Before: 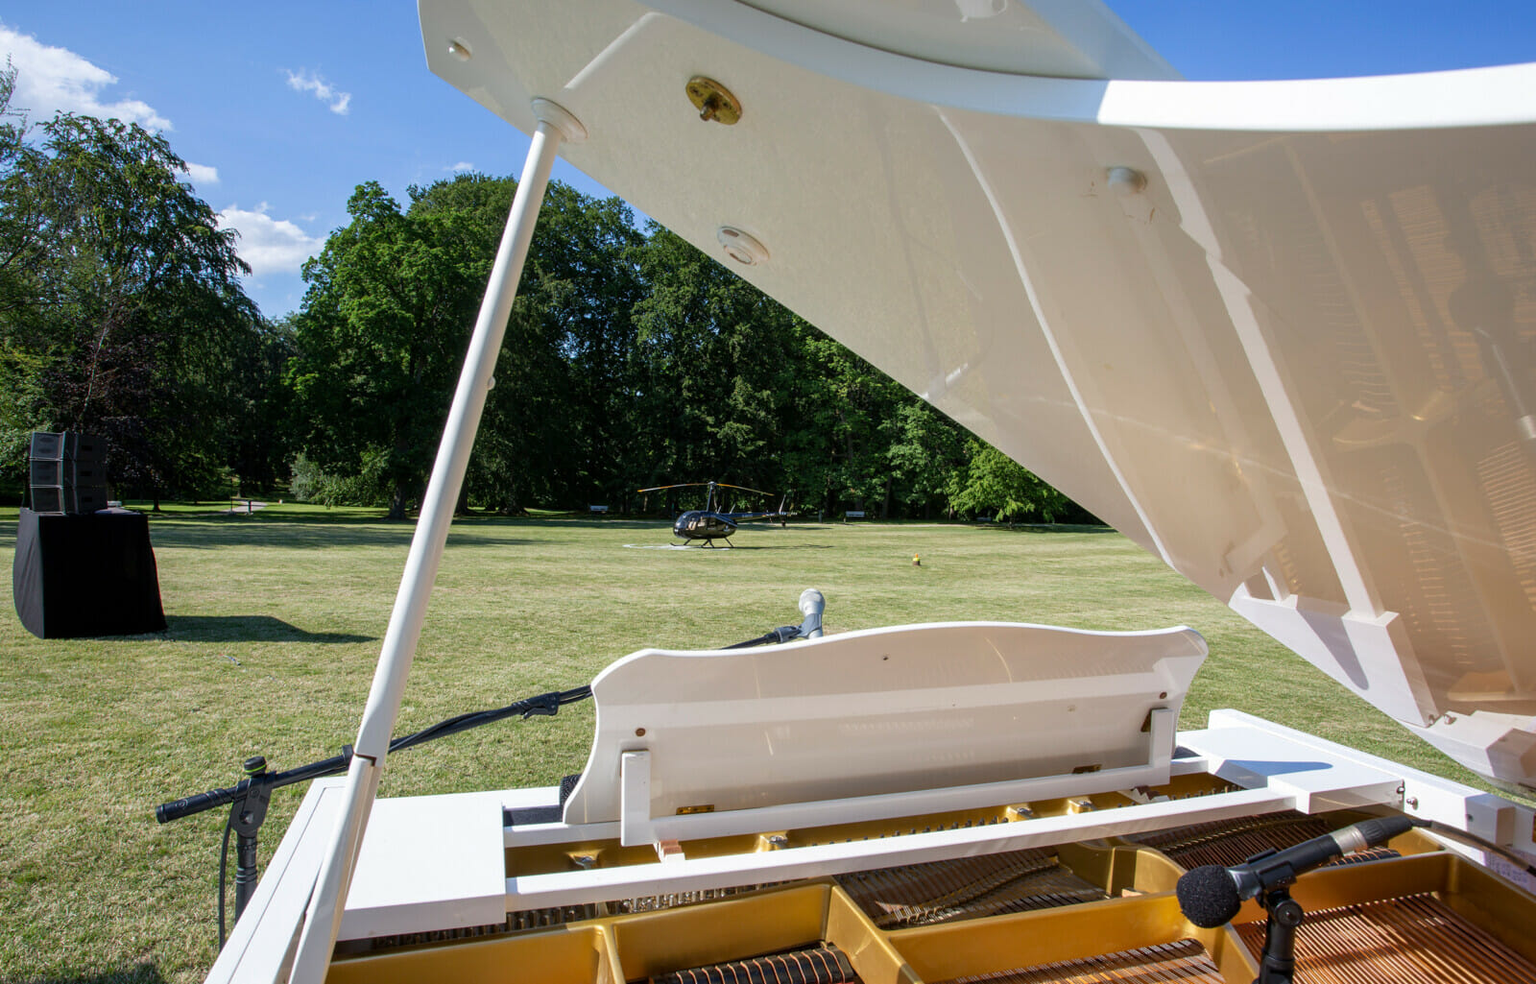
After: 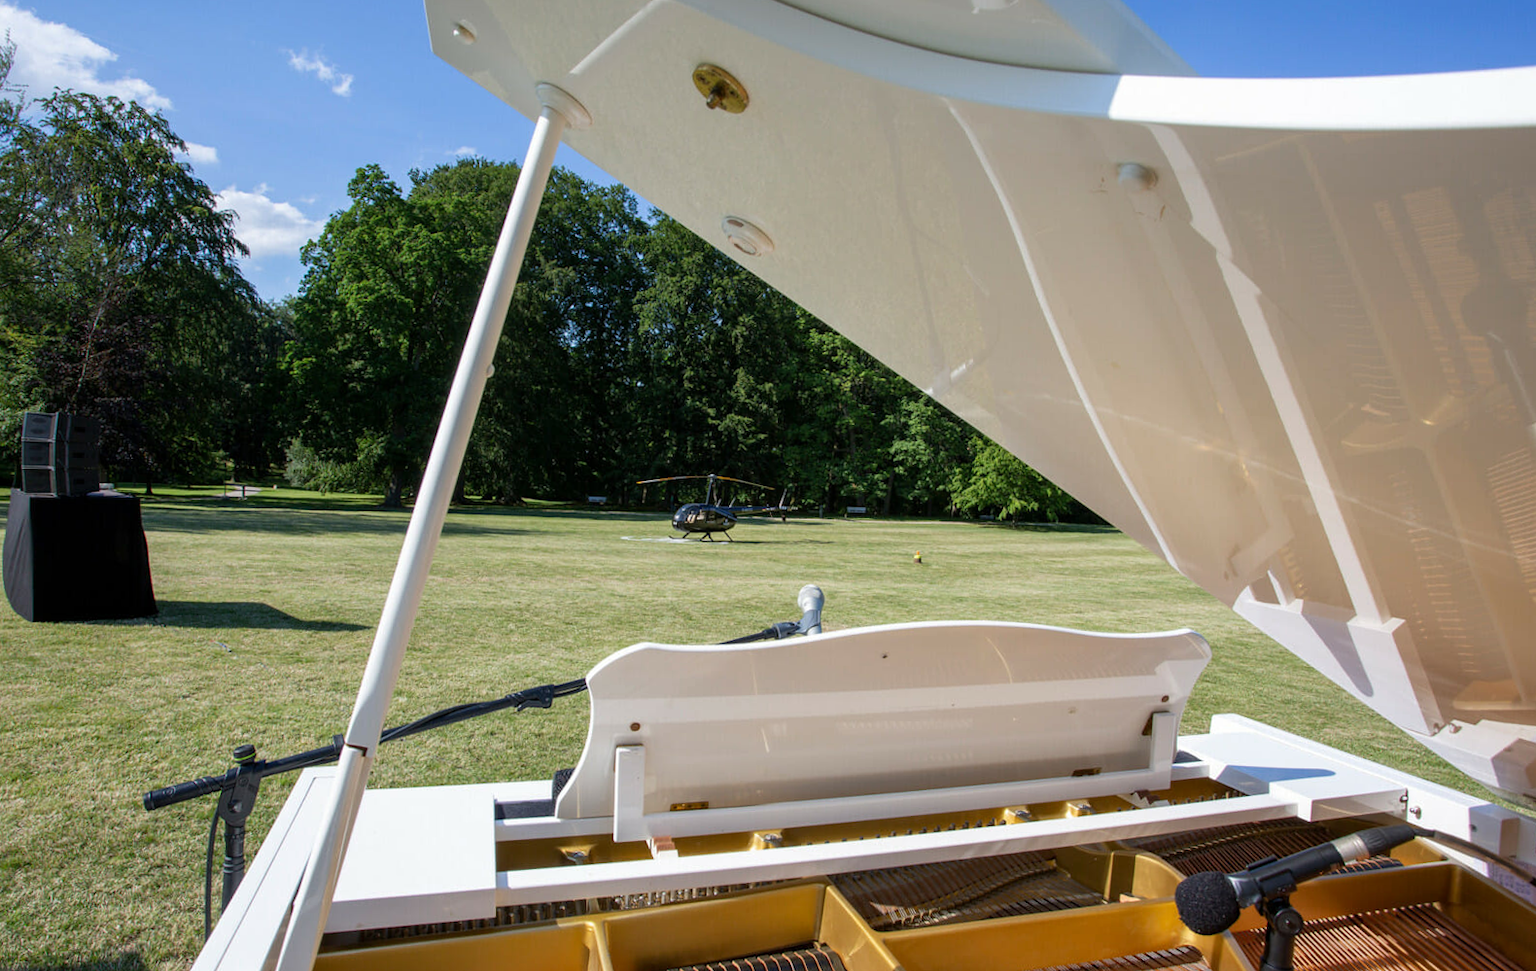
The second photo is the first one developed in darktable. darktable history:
rotate and perspective: rotation 1°, crop left 0.011, crop right 0.989, crop top 0.025, crop bottom 0.975
